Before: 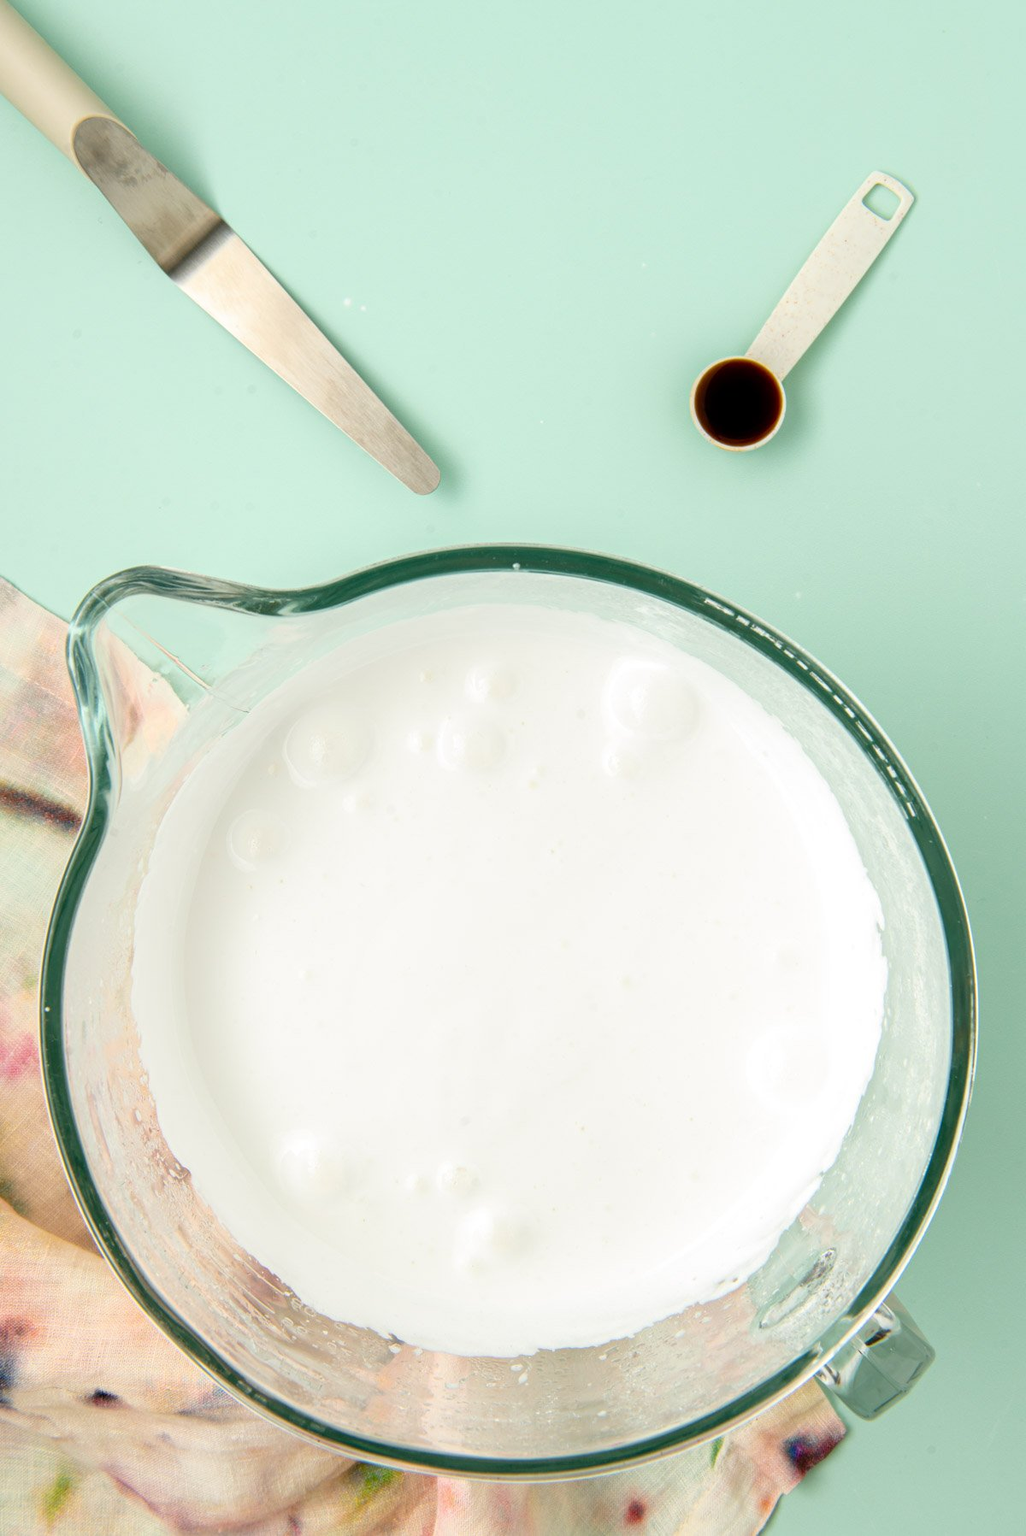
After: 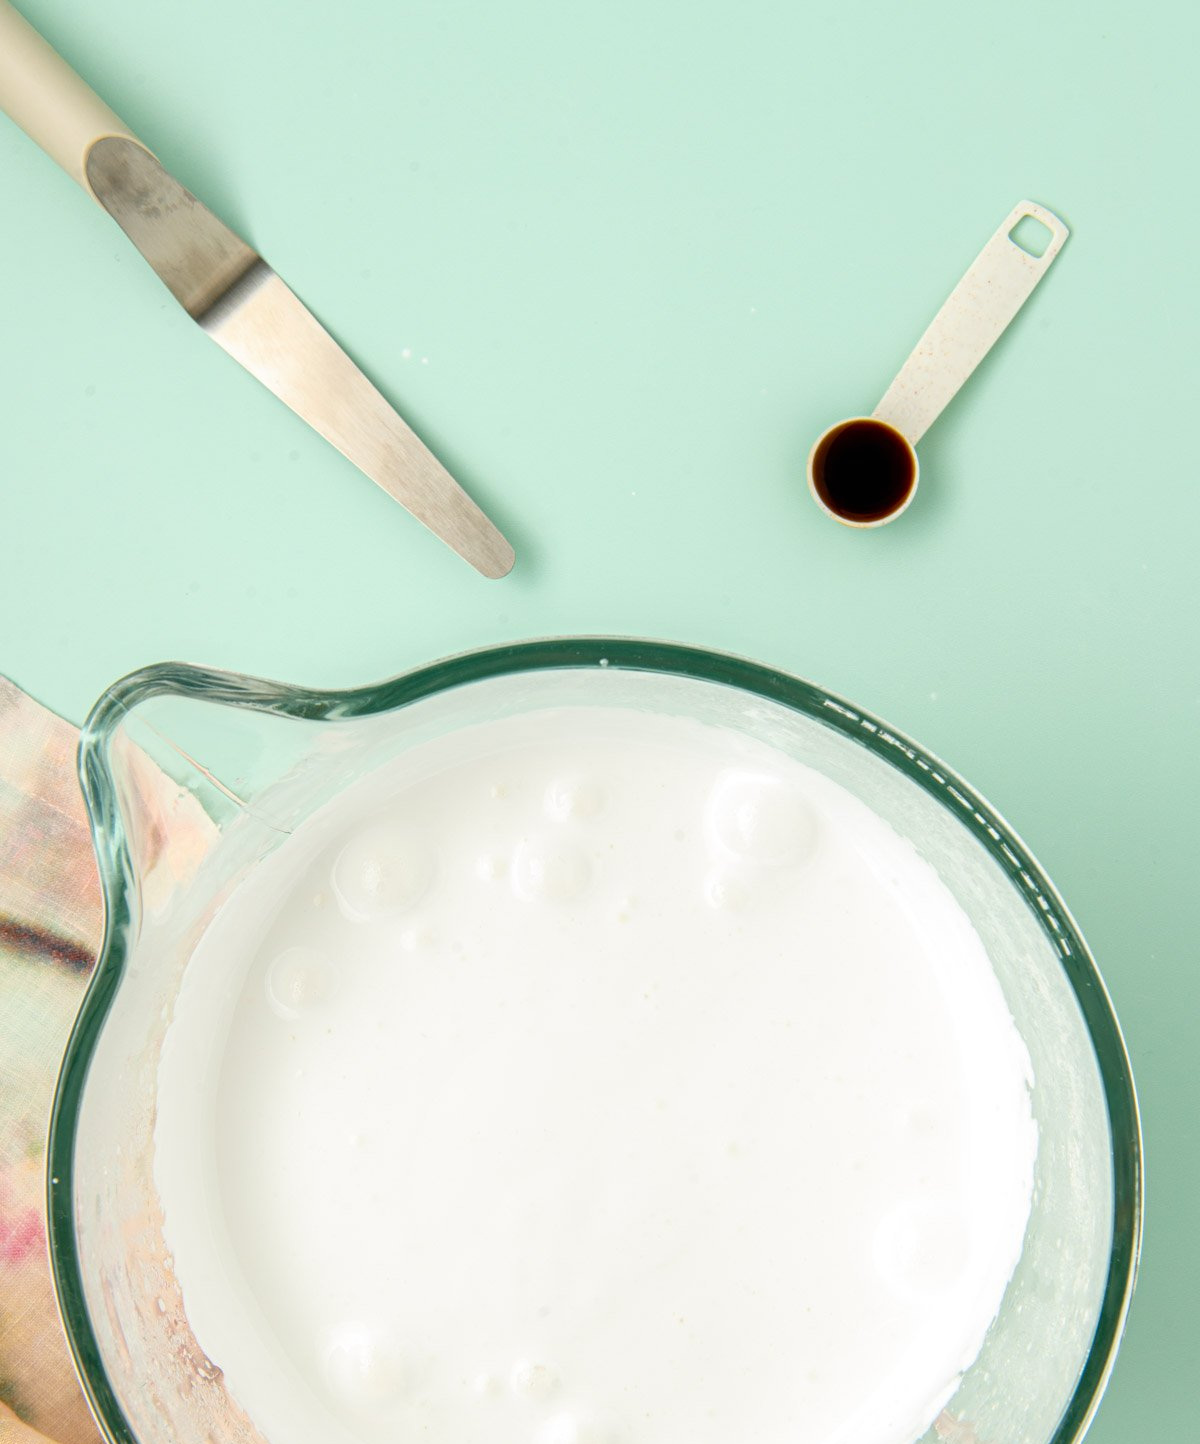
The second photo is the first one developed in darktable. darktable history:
contrast equalizer: y [[0.5, 0.5, 0.472, 0.5, 0.5, 0.5], [0.5 ×6], [0.5 ×6], [0 ×6], [0 ×6]]
crop: bottom 19.644%
